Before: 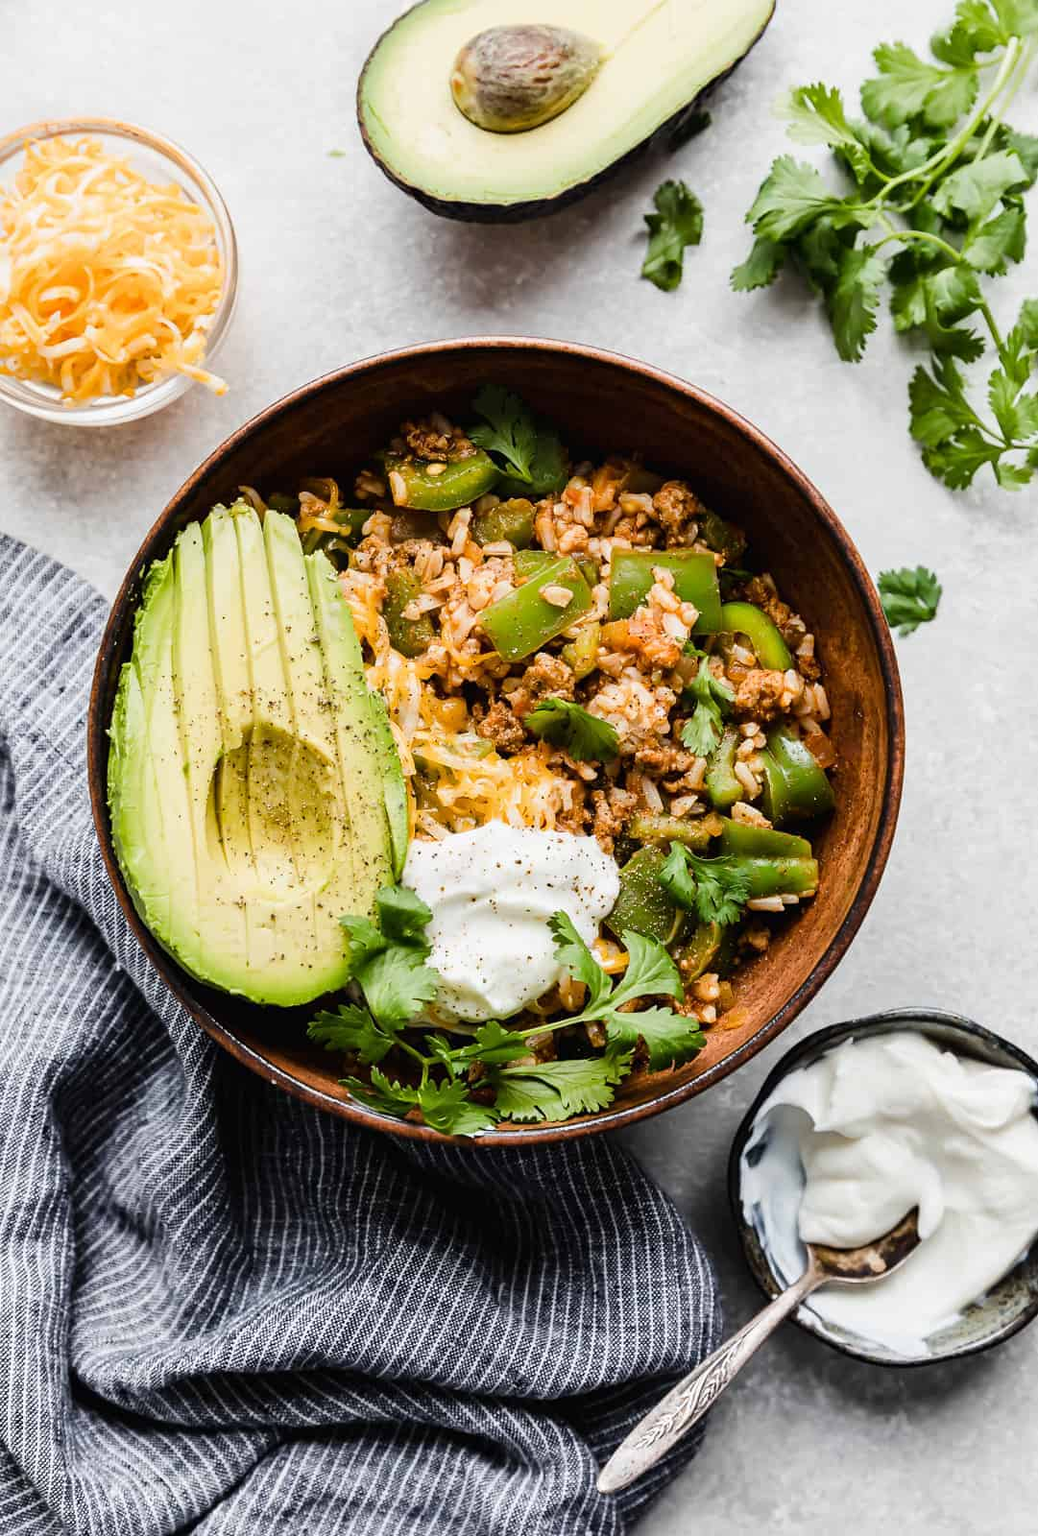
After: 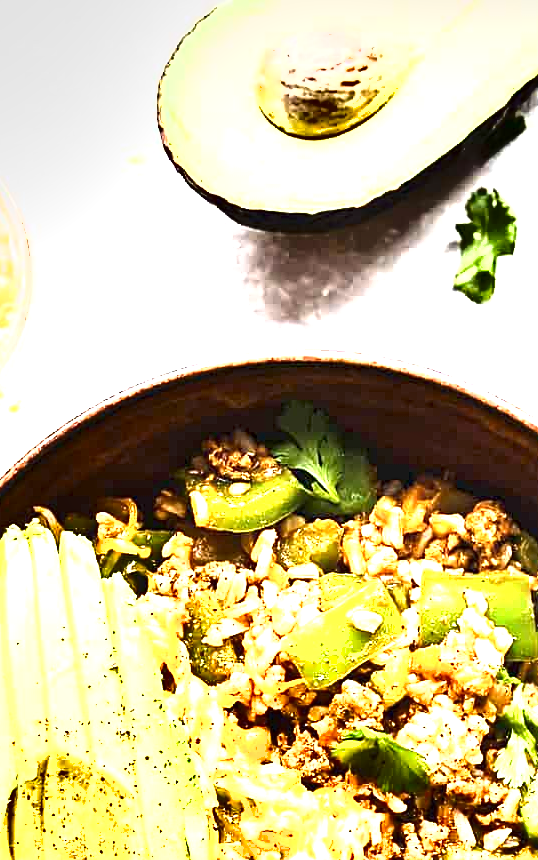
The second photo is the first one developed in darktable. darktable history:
exposure: black level correction 0, exposure 2.159 EV, compensate highlight preservation false
crop: left 19.901%, right 30.288%, bottom 46.235%
contrast brightness saturation: saturation -0.045
shadows and highlights: shadows 20.87, highlights -35.81, soften with gaussian
tone equalizer: edges refinement/feathering 500, mask exposure compensation -1.57 EV, preserve details no
sharpen: on, module defaults
color zones: curves: ch0 [(0.068, 0.464) (0.25, 0.5) (0.48, 0.508) (0.75, 0.536) (0.886, 0.476) (0.967, 0.456)]; ch1 [(0.066, 0.456) (0.25, 0.5) (0.616, 0.508) (0.746, 0.56) (0.934, 0.444)]
